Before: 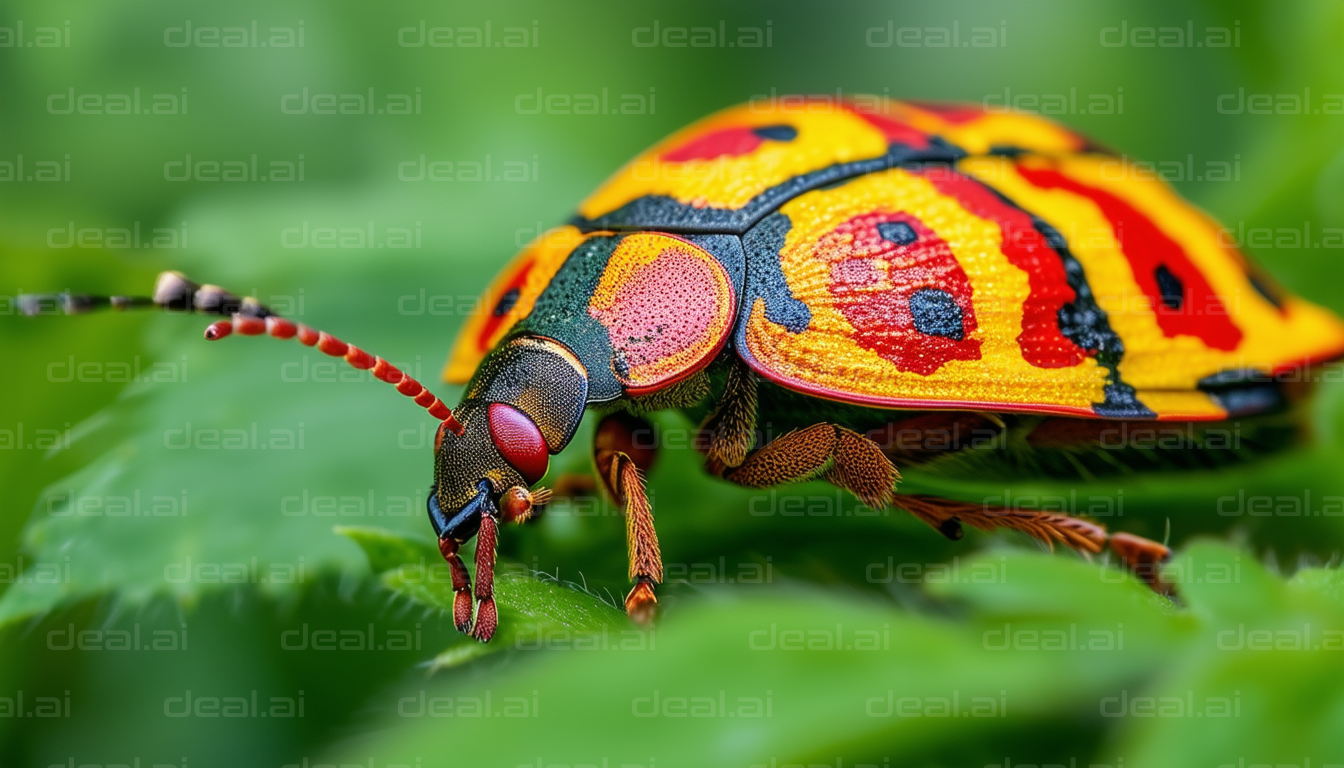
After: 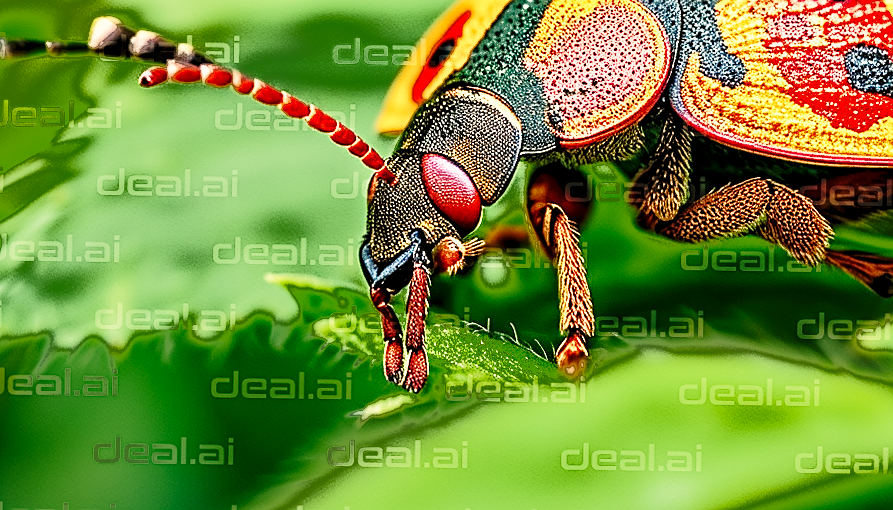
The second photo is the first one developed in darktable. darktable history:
crop and rotate: angle -0.82°, left 3.85%, top 31.828%, right 27.992%
tone equalizer: on, module defaults
sharpen: on, module defaults
white balance: red 1.138, green 0.996, blue 0.812
fill light: exposure -0.73 EV, center 0.69, width 2.2
exposure: compensate highlight preservation false
contrast equalizer: octaves 7, y [[0.5, 0.542, 0.583, 0.625, 0.667, 0.708], [0.5 ×6], [0.5 ×6], [0 ×6], [0 ×6]]
base curve: curves: ch0 [(0, 0) (0.028, 0.03) (0.121, 0.232) (0.46, 0.748) (0.859, 0.968) (1, 1)], preserve colors none
